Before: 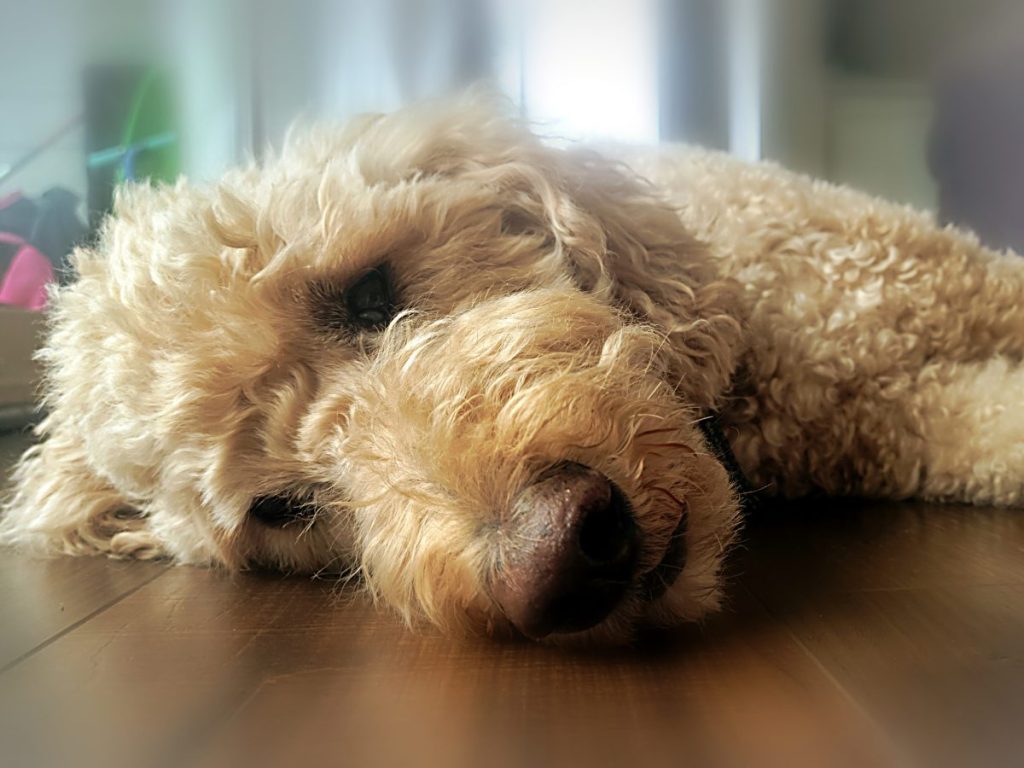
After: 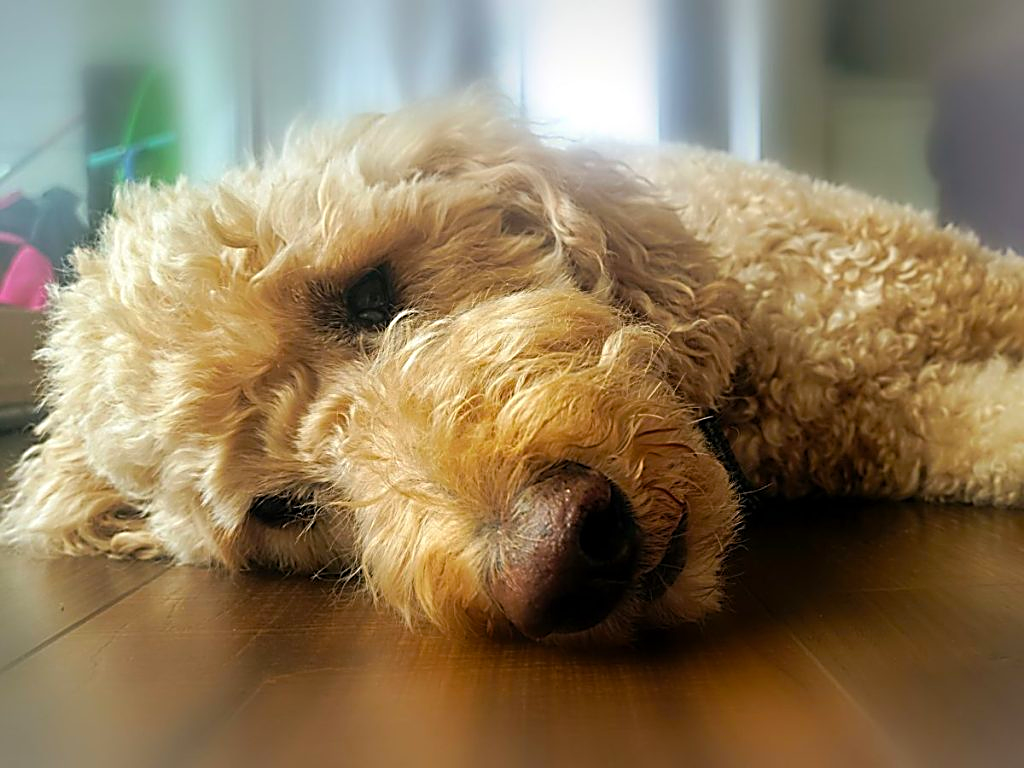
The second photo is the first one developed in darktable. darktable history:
color balance rgb: perceptual saturation grading › global saturation 30%
sharpen: on, module defaults
